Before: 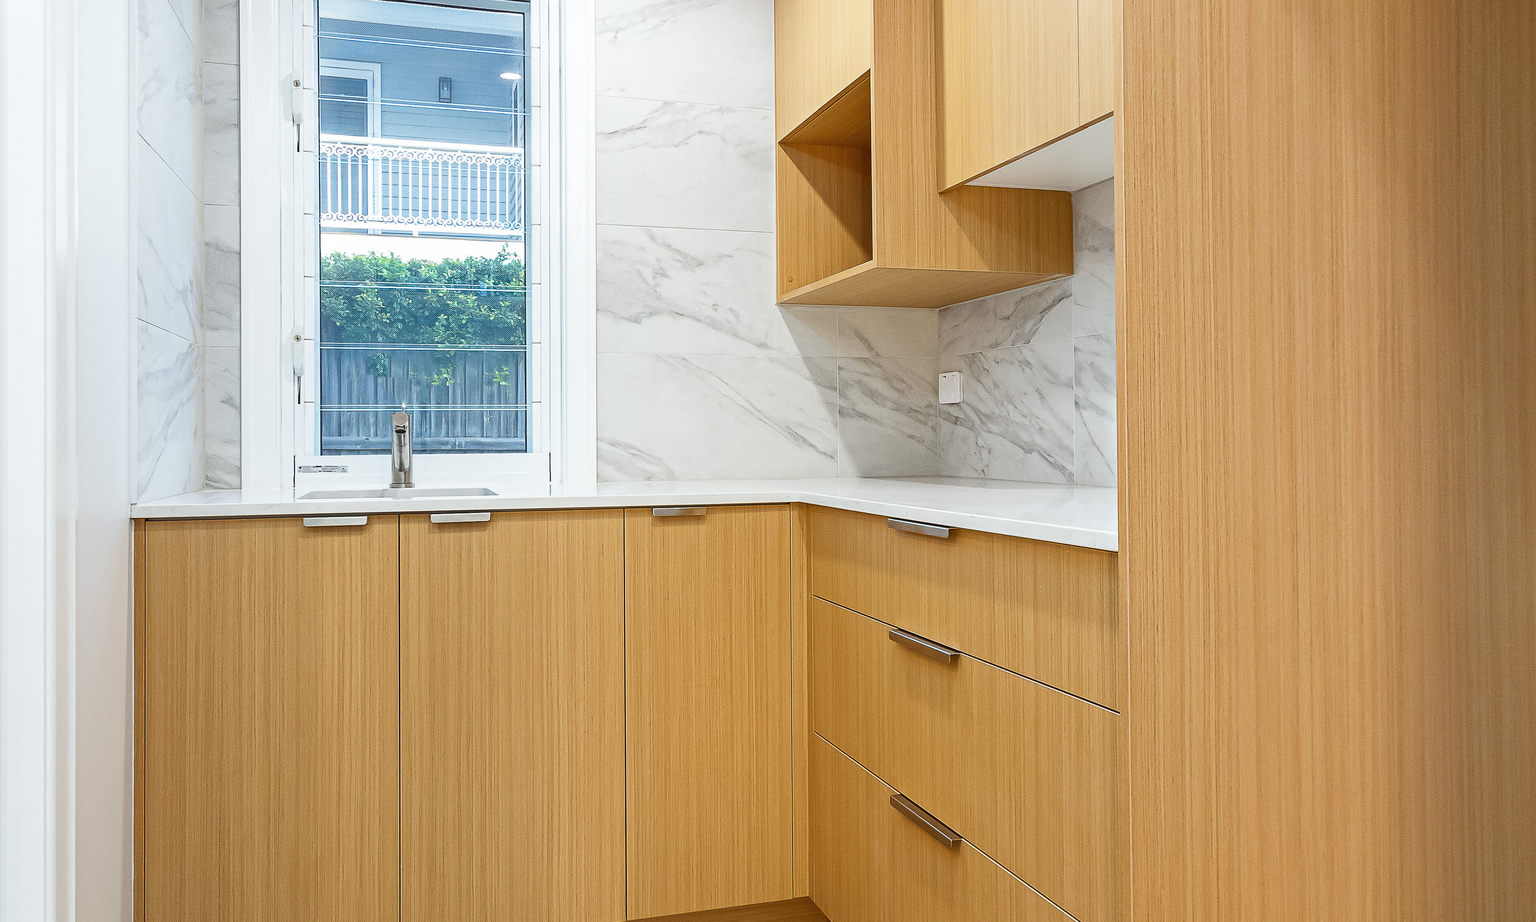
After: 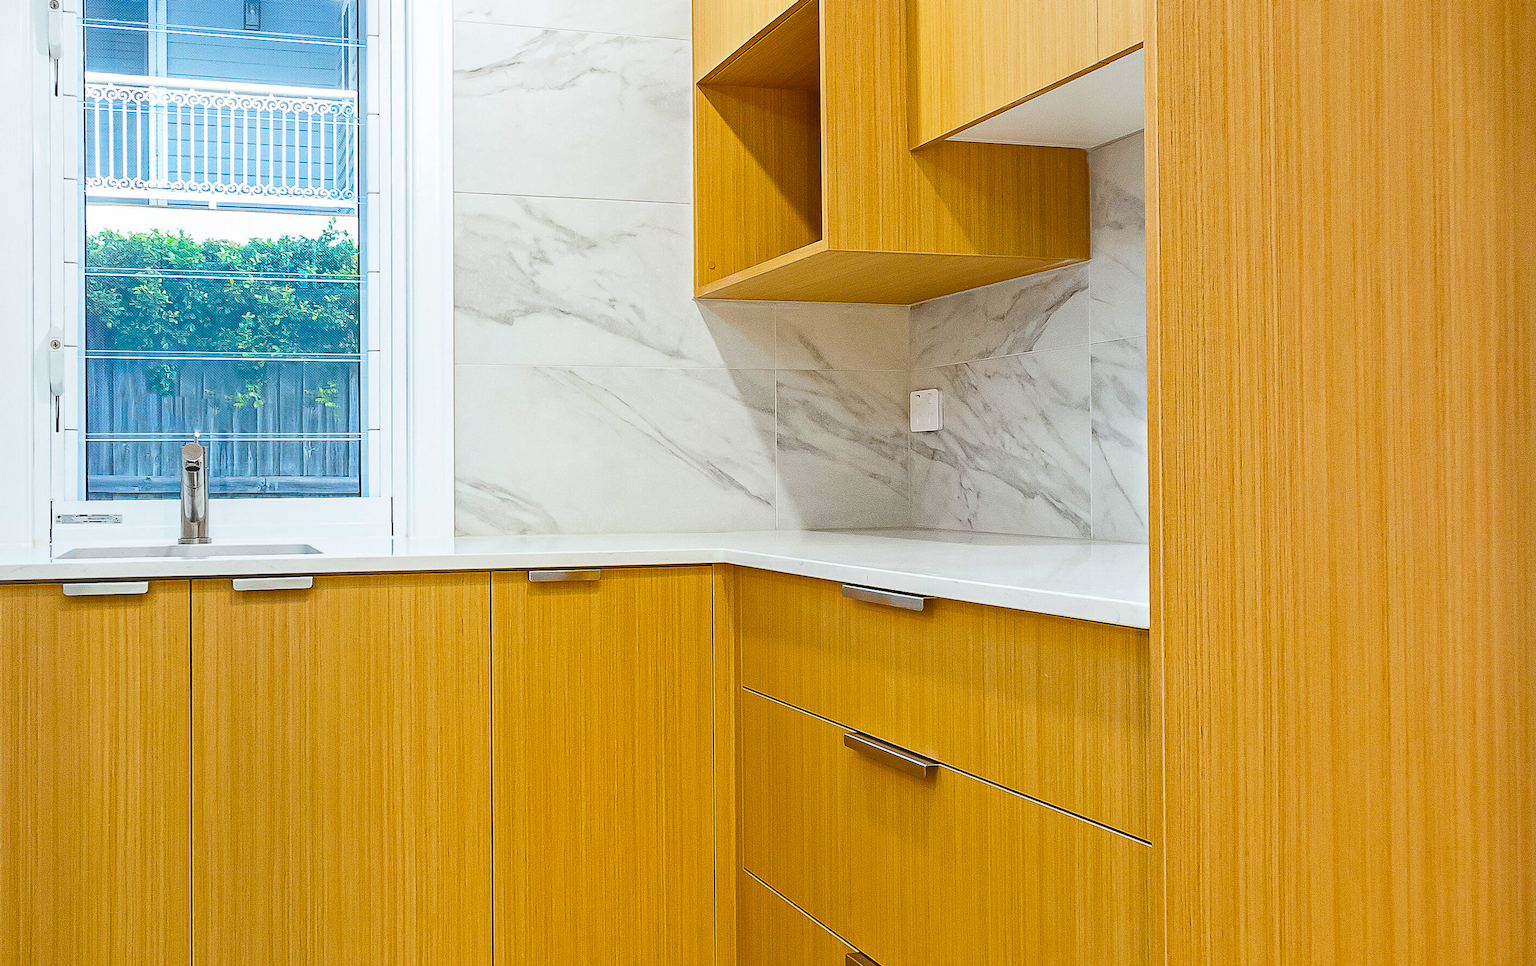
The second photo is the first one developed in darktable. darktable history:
crop: left 16.697%, top 8.697%, right 8.31%, bottom 12.633%
color balance rgb: linear chroma grading › global chroma 20.123%, perceptual saturation grading › global saturation 25.277%
